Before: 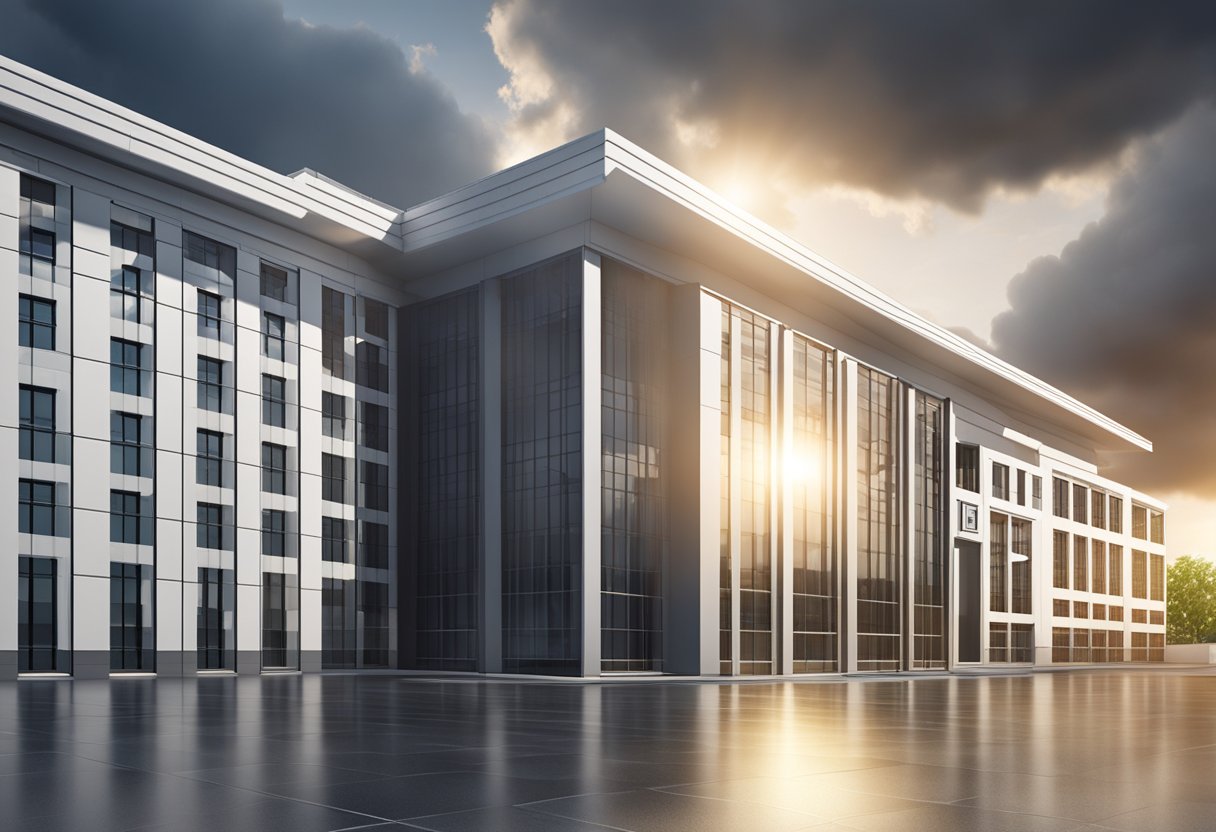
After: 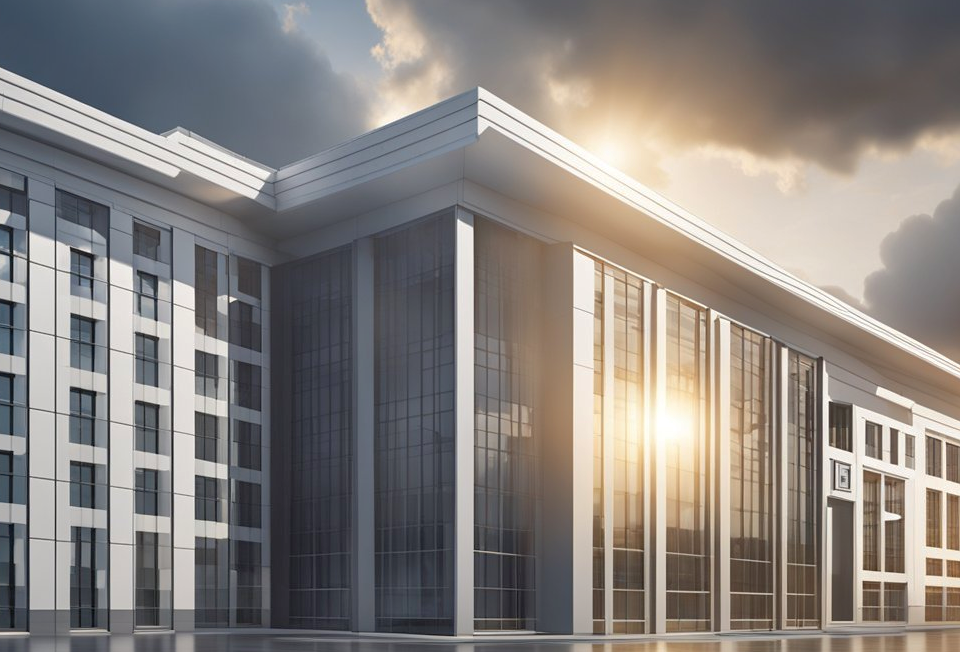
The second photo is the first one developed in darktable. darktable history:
crop and rotate: left 10.483%, top 5.031%, right 10.489%, bottom 16.491%
shadows and highlights: on, module defaults
contrast brightness saturation: contrast 0.054, brightness 0.057, saturation 0.007
